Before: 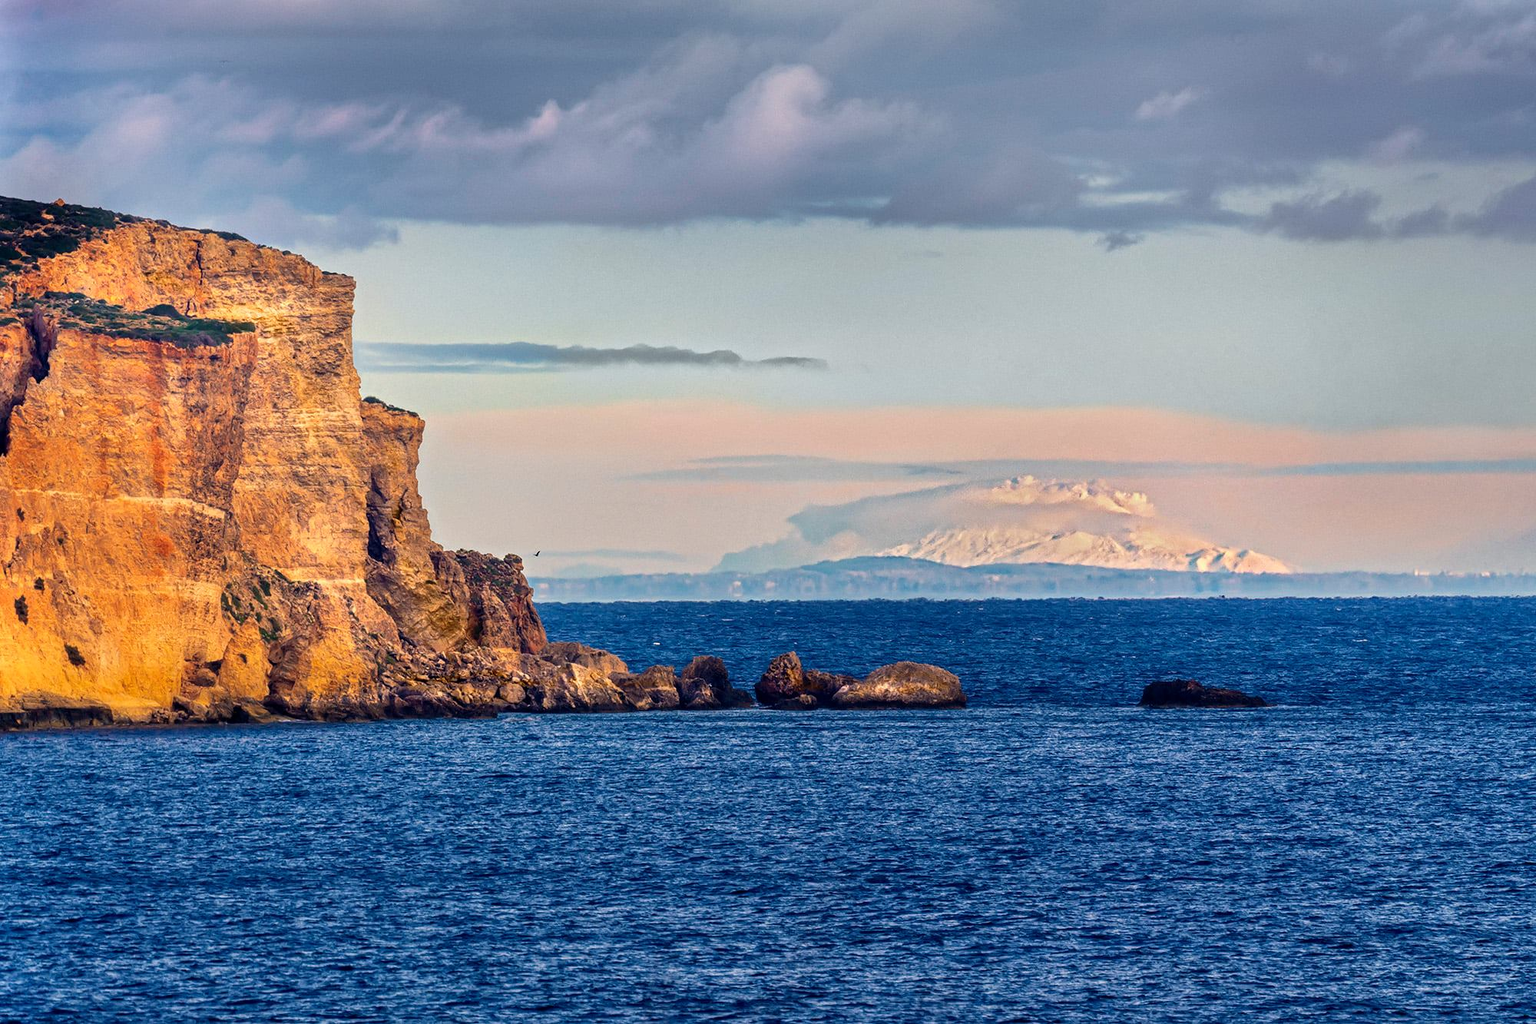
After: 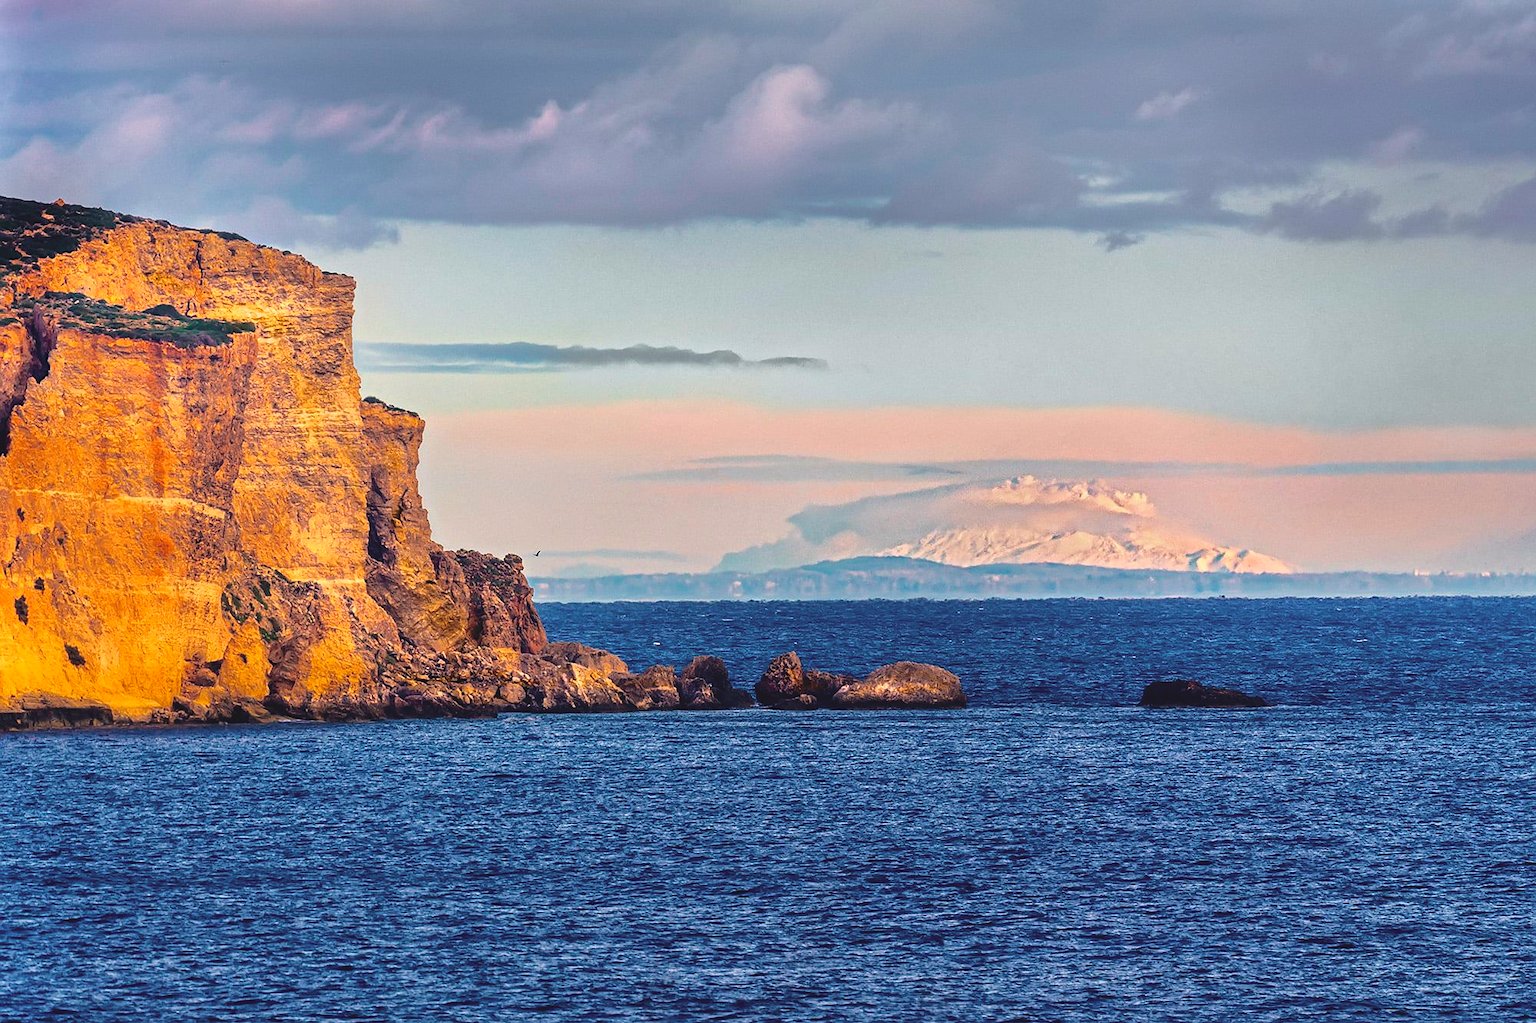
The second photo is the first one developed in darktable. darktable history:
sharpen: radius 1
tone curve: curves: ch0 [(0, 0.013) (0.117, 0.081) (0.257, 0.259) (0.408, 0.45) (0.611, 0.64) (0.81, 0.857) (1, 1)]; ch1 [(0, 0) (0.287, 0.198) (0.501, 0.506) (0.56, 0.584) (0.715, 0.741) (0.976, 0.992)]; ch2 [(0, 0) (0.369, 0.362) (0.5, 0.5) (0.537, 0.547) (0.59, 0.603) (0.681, 0.754) (1, 1)], color space Lab, independent channels, preserve colors none
exposure: black level correction -0.015, exposure -0.137 EV, compensate highlight preservation false
